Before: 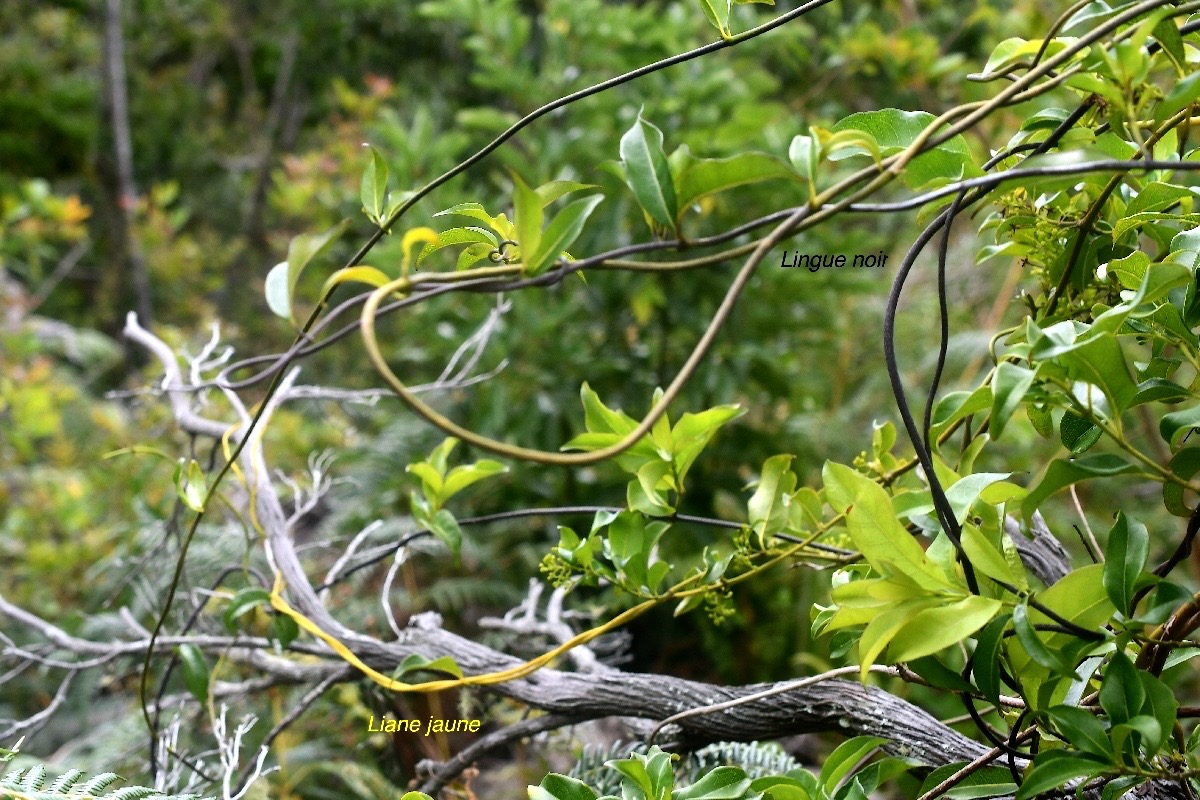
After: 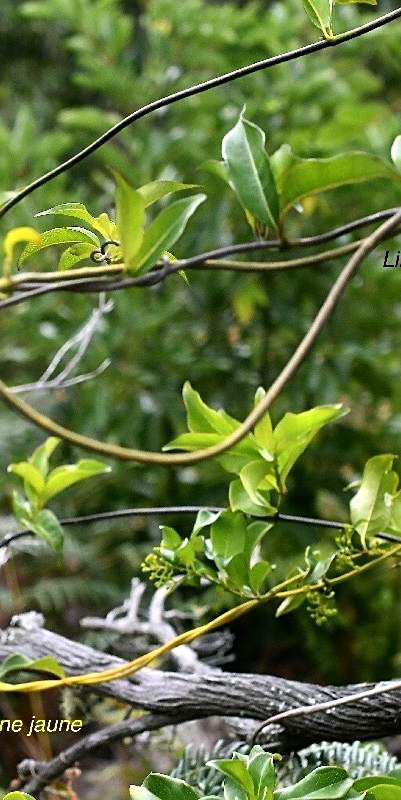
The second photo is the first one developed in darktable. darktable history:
crop: left 33.238%, right 33.307%
sharpen: on, module defaults
